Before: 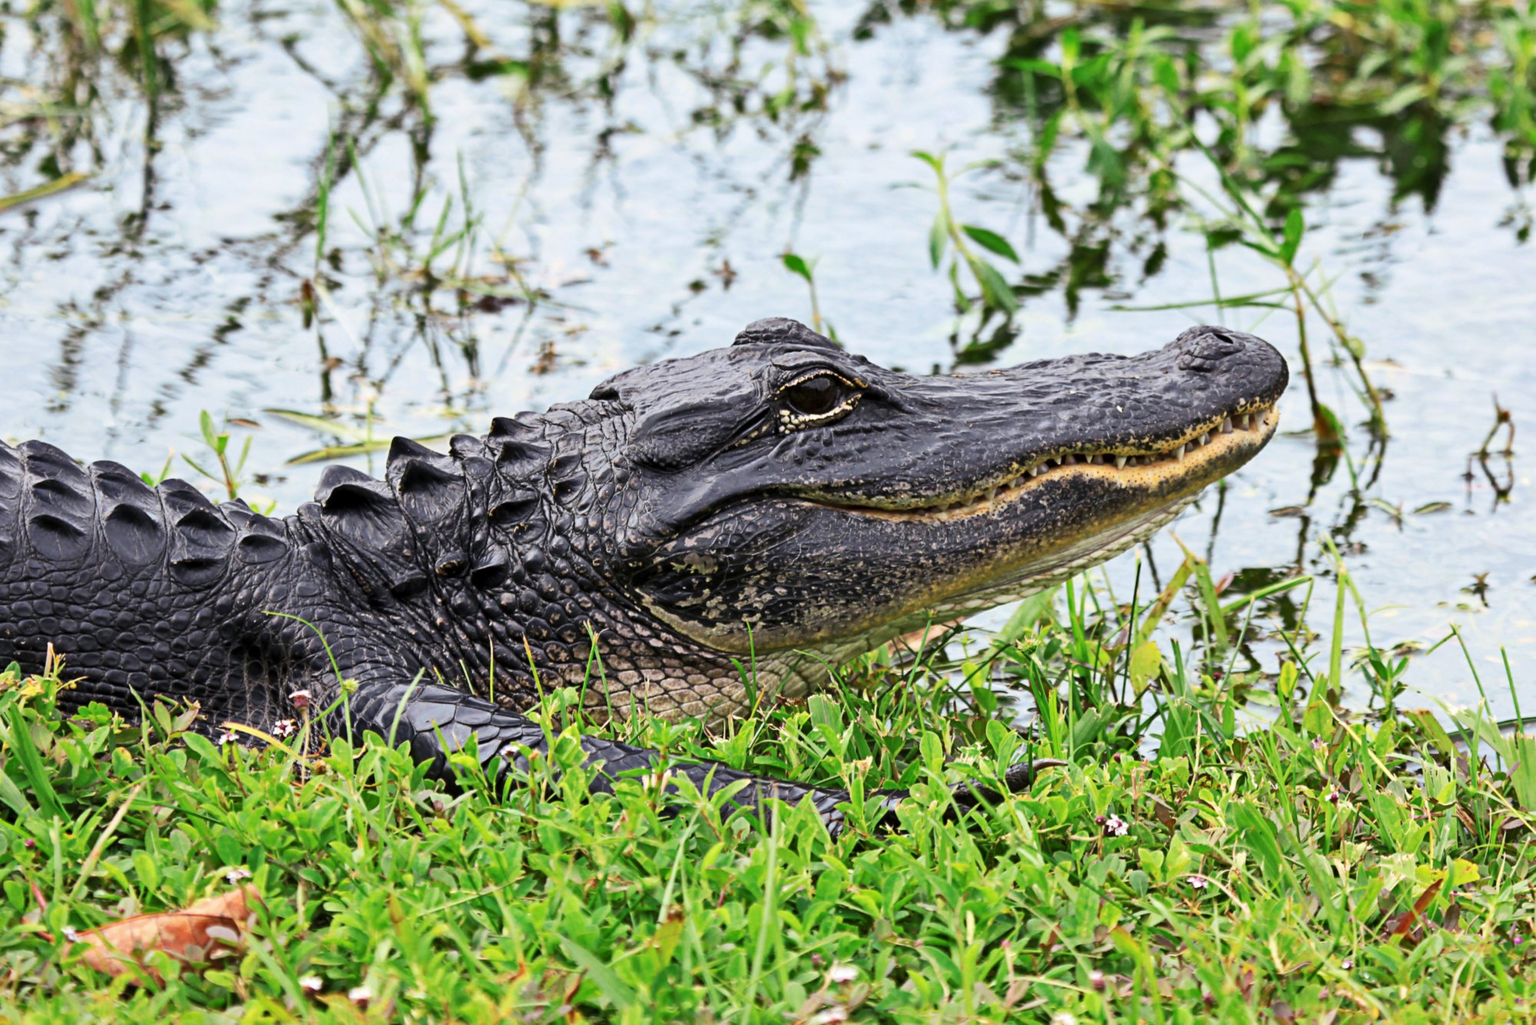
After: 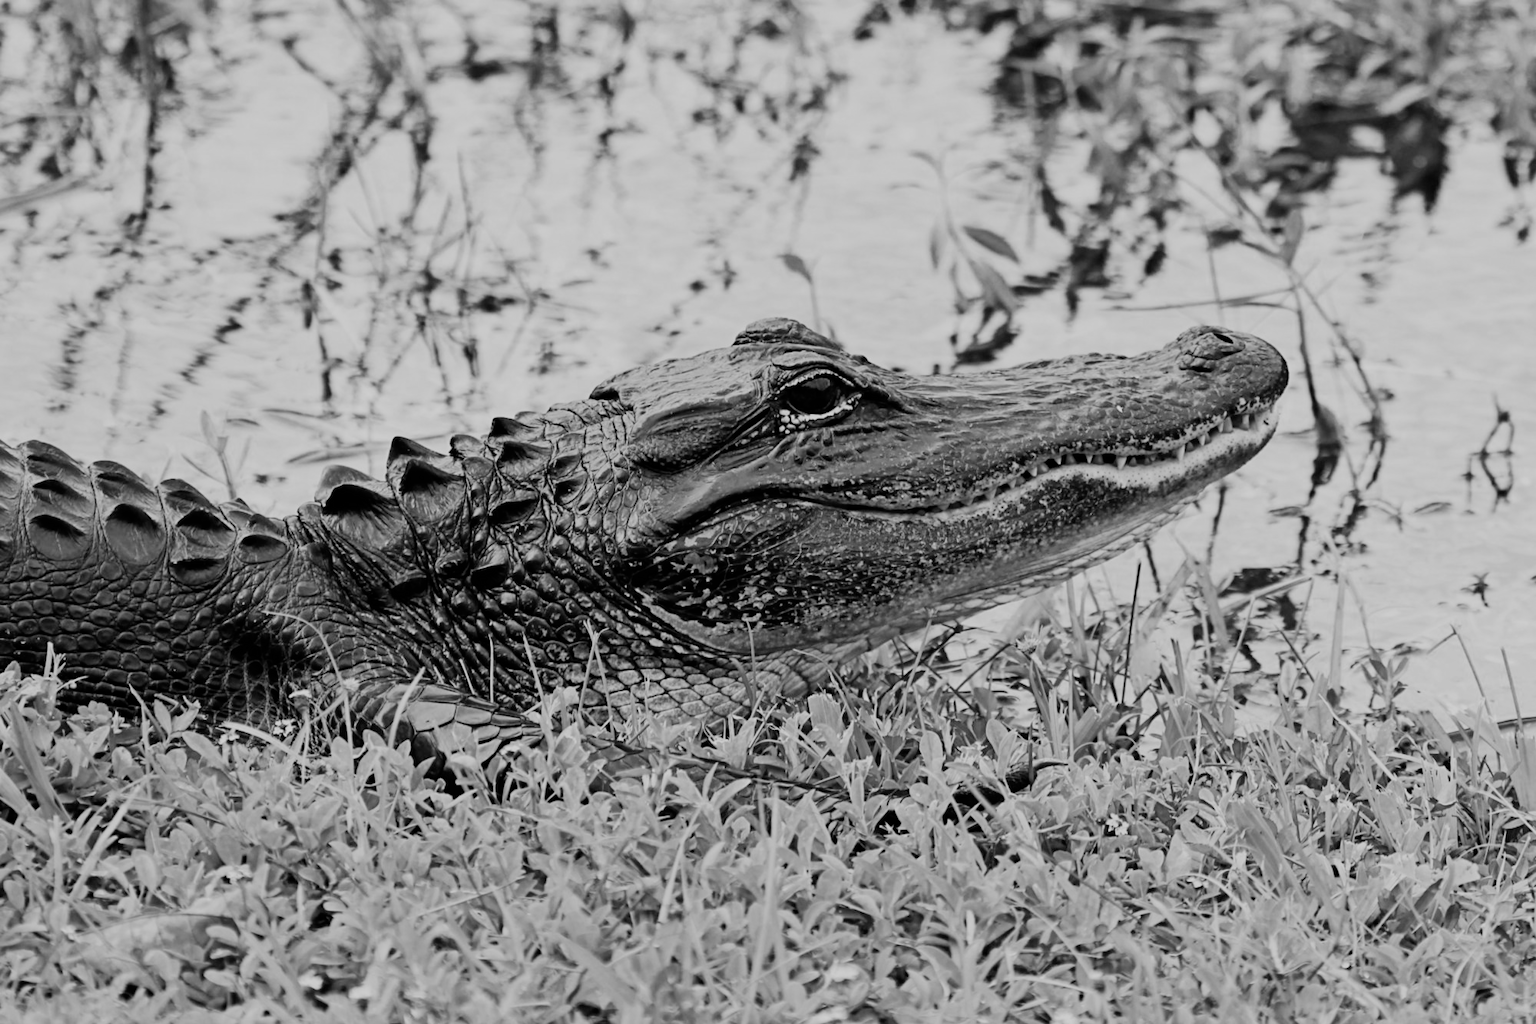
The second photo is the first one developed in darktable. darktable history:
color balance: output saturation 120%
filmic rgb: black relative exposure -7.32 EV, white relative exposure 5.09 EV, hardness 3.2
monochrome: on, module defaults
